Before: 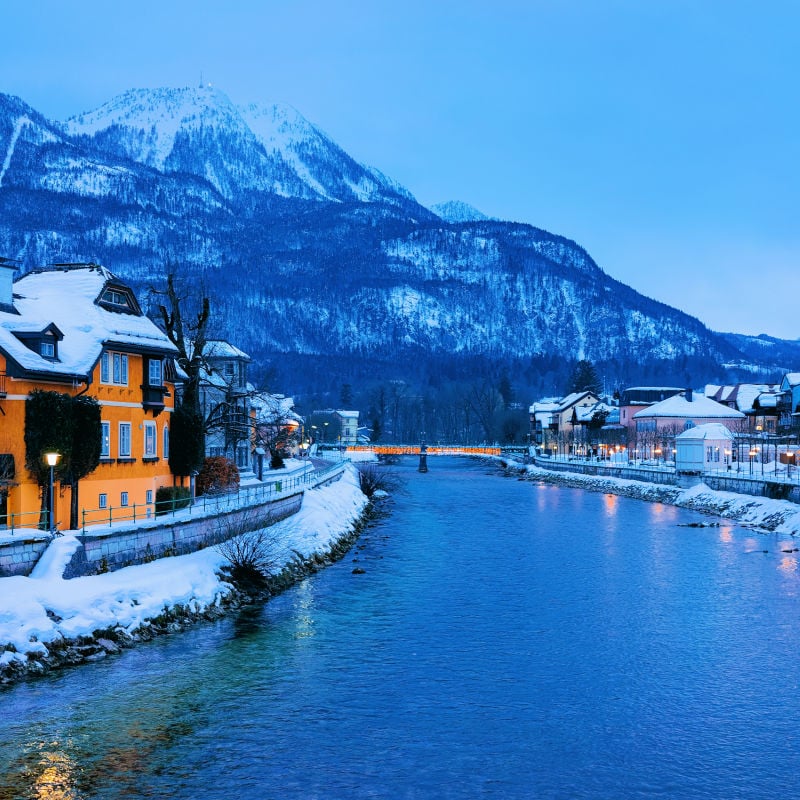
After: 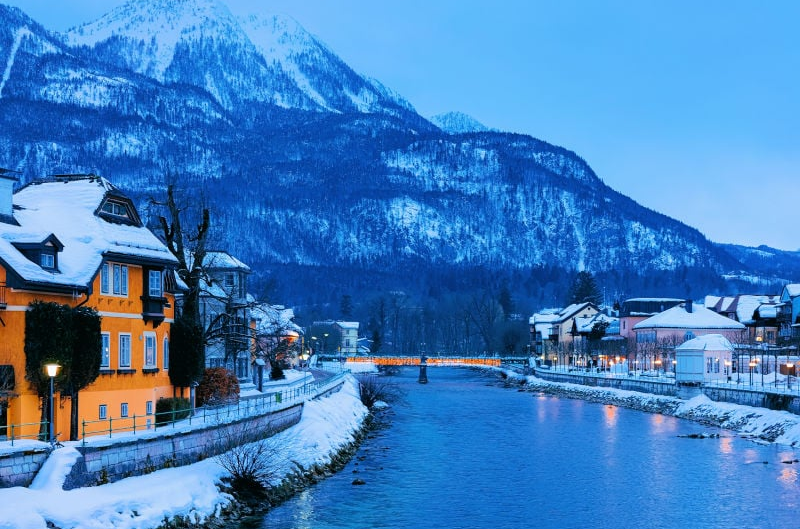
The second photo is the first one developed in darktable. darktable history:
crop: top 11.164%, bottom 22.628%
